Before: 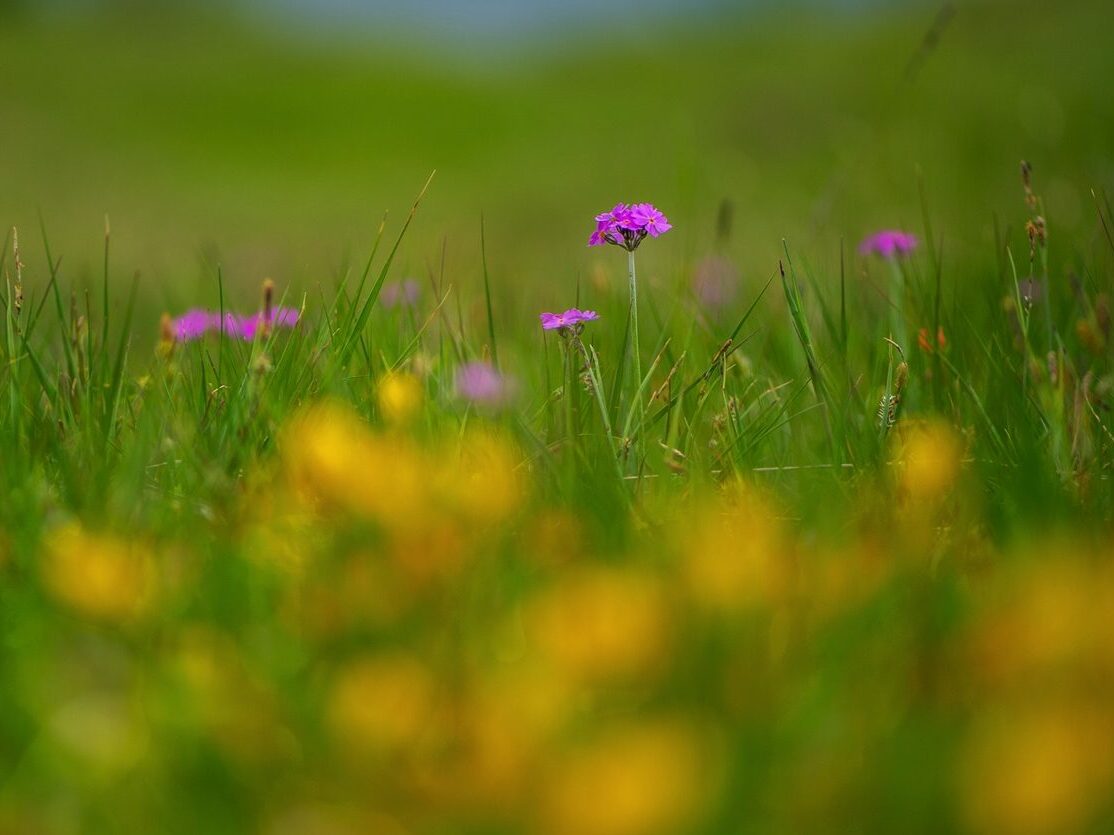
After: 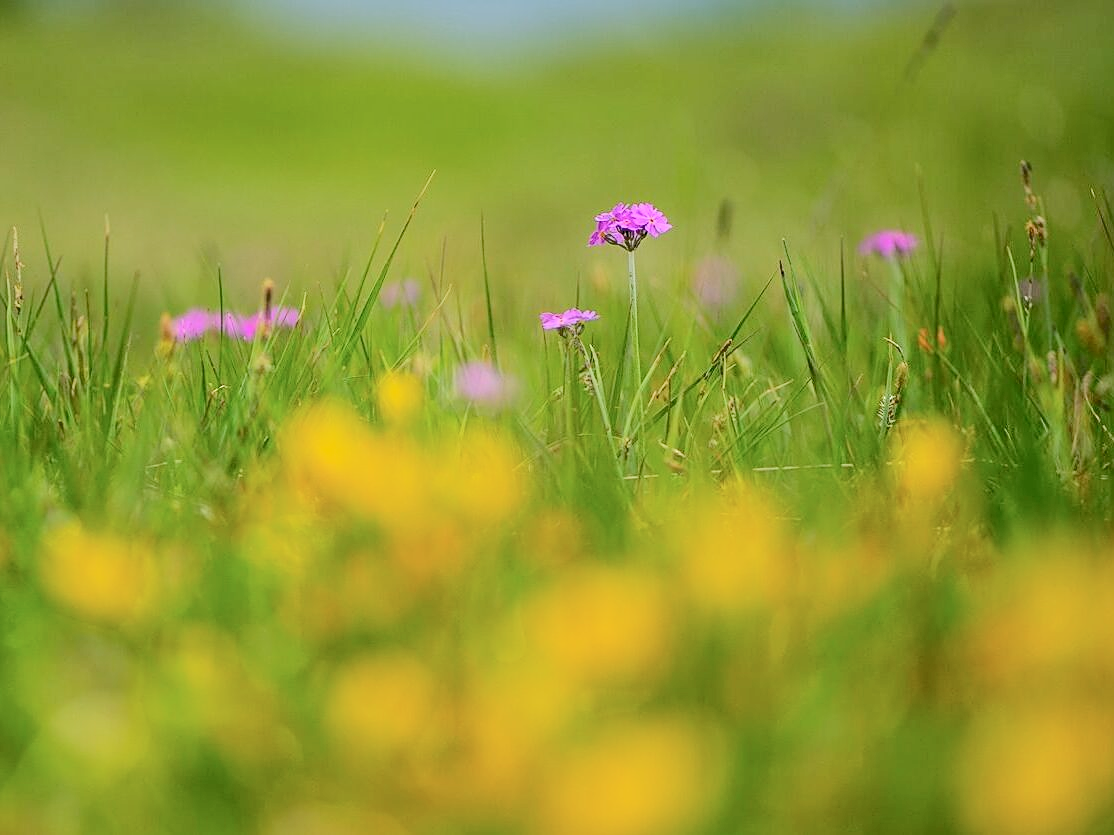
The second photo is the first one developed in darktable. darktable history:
tone curve: curves: ch0 [(0, 0) (0.003, 0.185) (0.011, 0.185) (0.025, 0.187) (0.044, 0.185) (0.069, 0.185) (0.1, 0.18) (0.136, 0.18) (0.177, 0.179) (0.224, 0.202) (0.277, 0.252) (0.335, 0.343) (0.399, 0.452) (0.468, 0.553) (0.543, 0.643) (0.623, 0.717) (0.709, 0.778) (0.801, 0.82) (0.898, 0.856) (1, 1)], color space Lab, independent channels, preserve colors none
levels: black 0.055%, levels [0, 0.492, 0.984]
sharpen: on, module defaults
